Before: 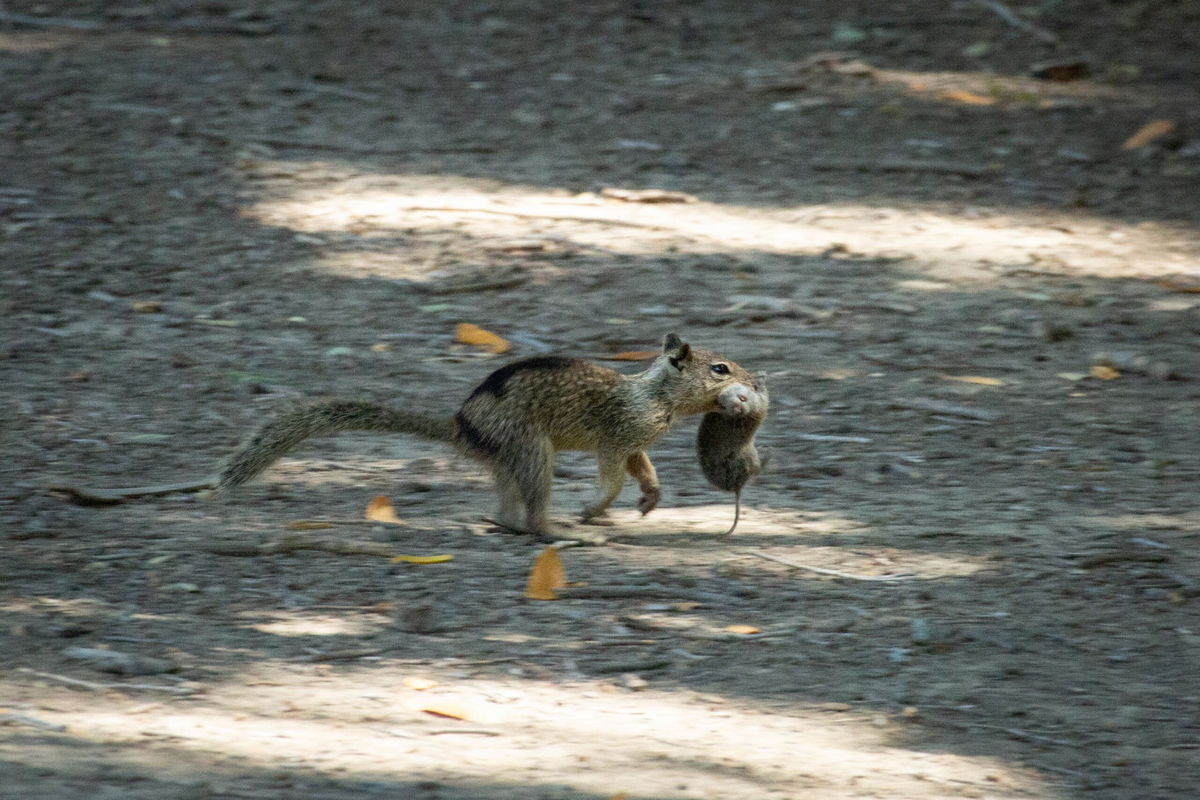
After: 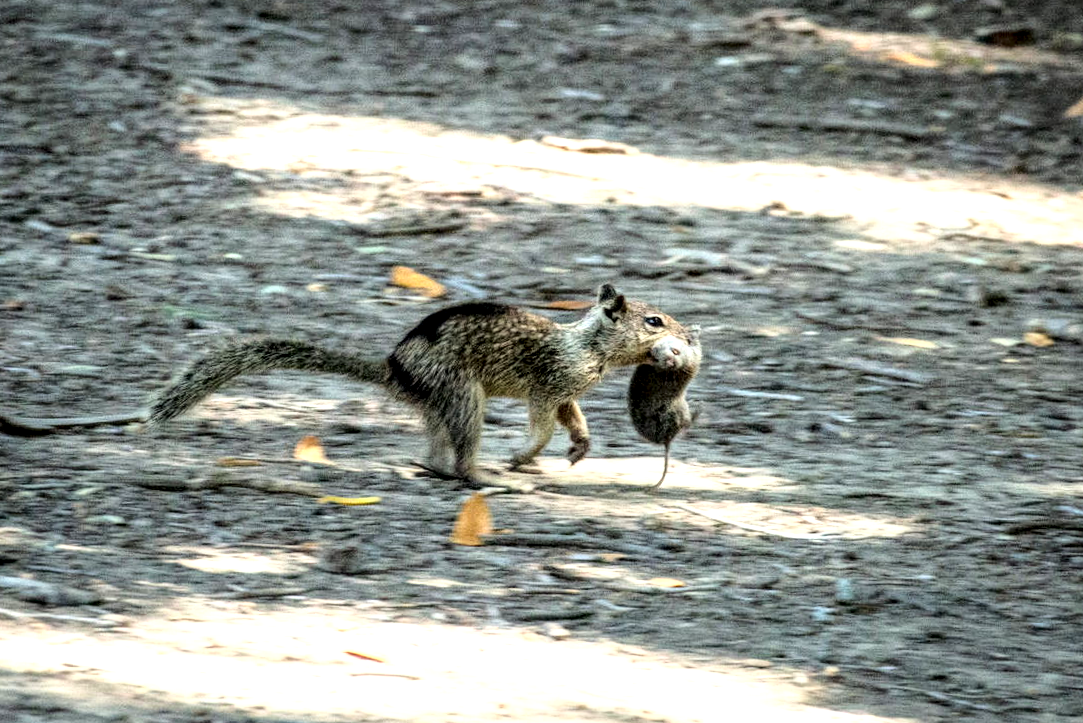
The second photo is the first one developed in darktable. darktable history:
exposure: black level correction -0.001, exposure 0.08 EV, compensate highlight preservation false
crop and rotate: angle -2.14°, left 3.155%, top 4.18%, right 1.593%, bottom 0.441%
base curve: curves: ch0 [(0, 0) (0.028, 0.03) (0.121, 0.232) (0.46, 0.748) (0.859, 0.968) (1, 1)]
local contrast: highlights 60%, shadows 59%, detail 160%
